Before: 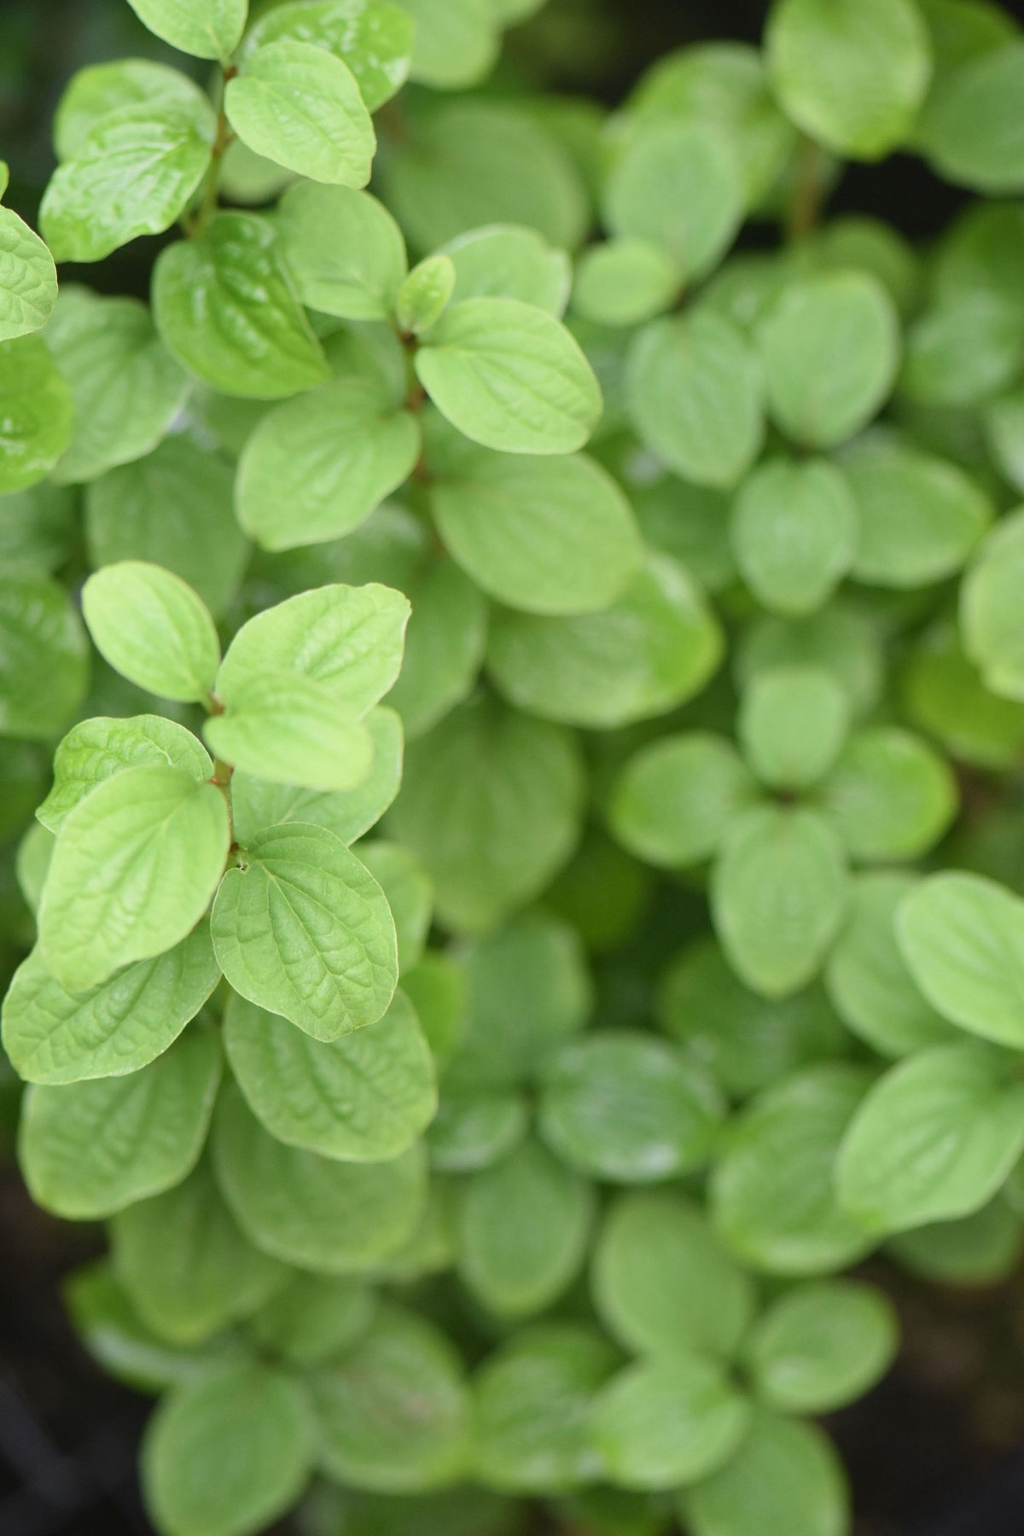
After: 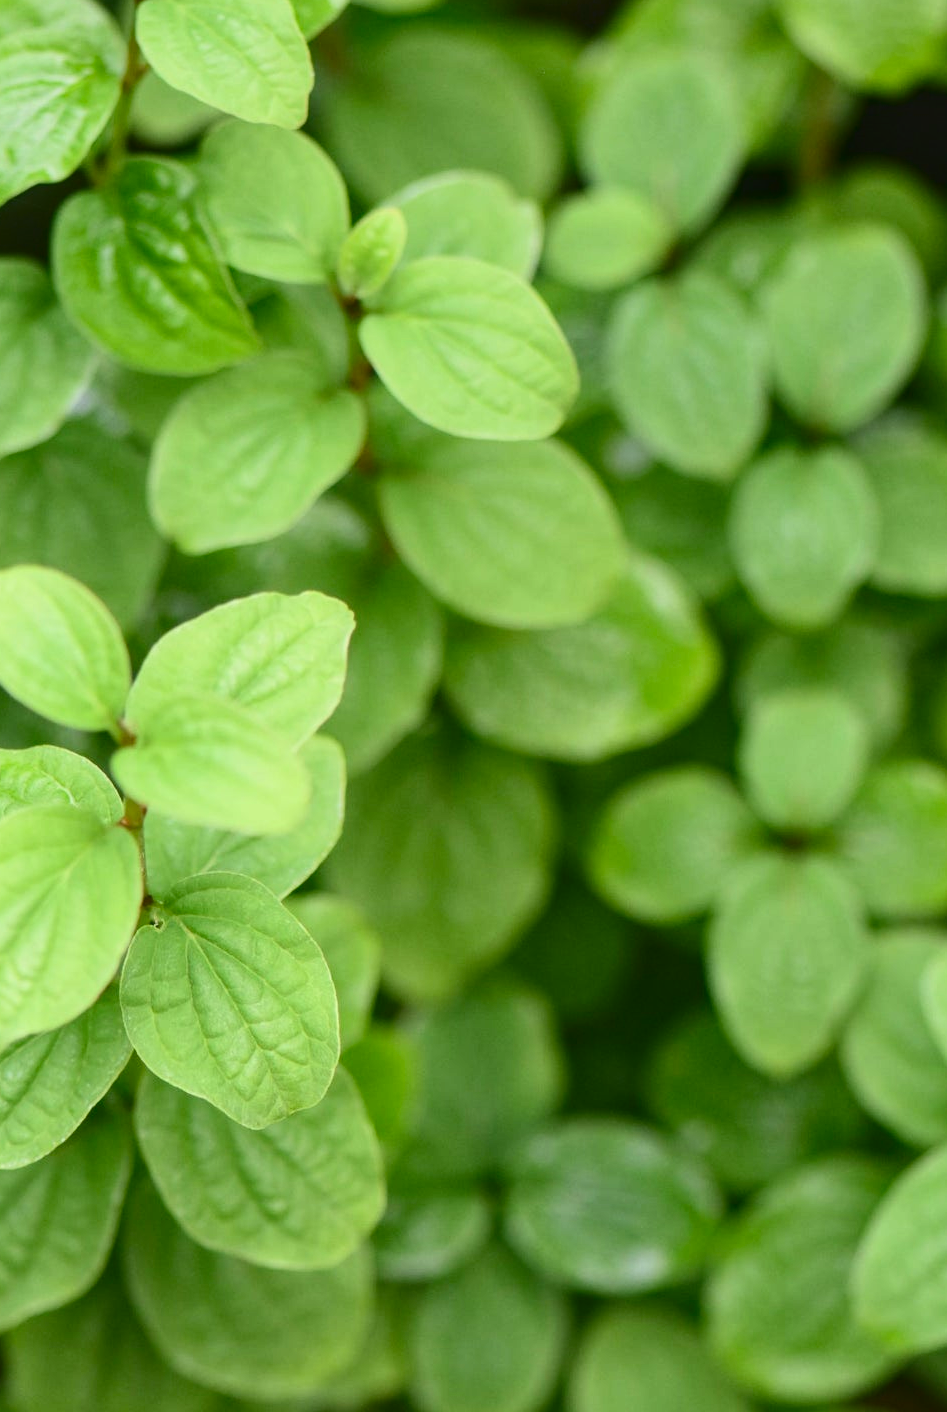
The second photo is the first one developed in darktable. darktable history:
crop and rotate: left 10.588%, top 5.136%, right 10.434%, bottom 16.391%
contrast brightness saturation: contrast 0.187, brightness -0.102, saturation 0.209
local contrast: detail 109%
